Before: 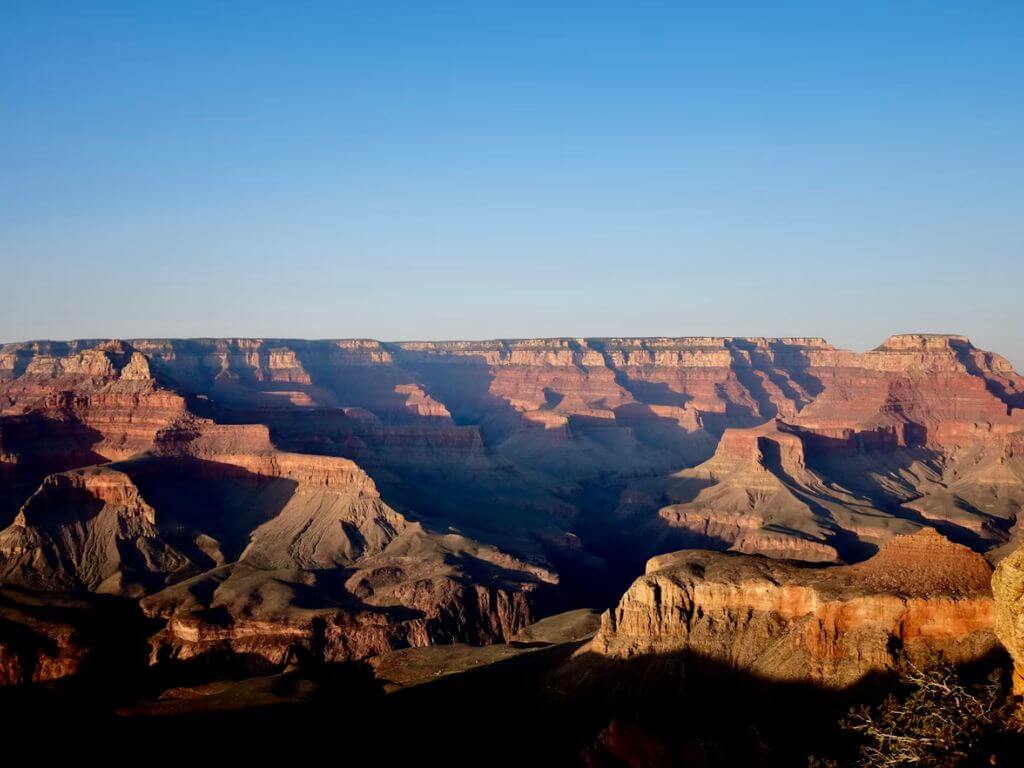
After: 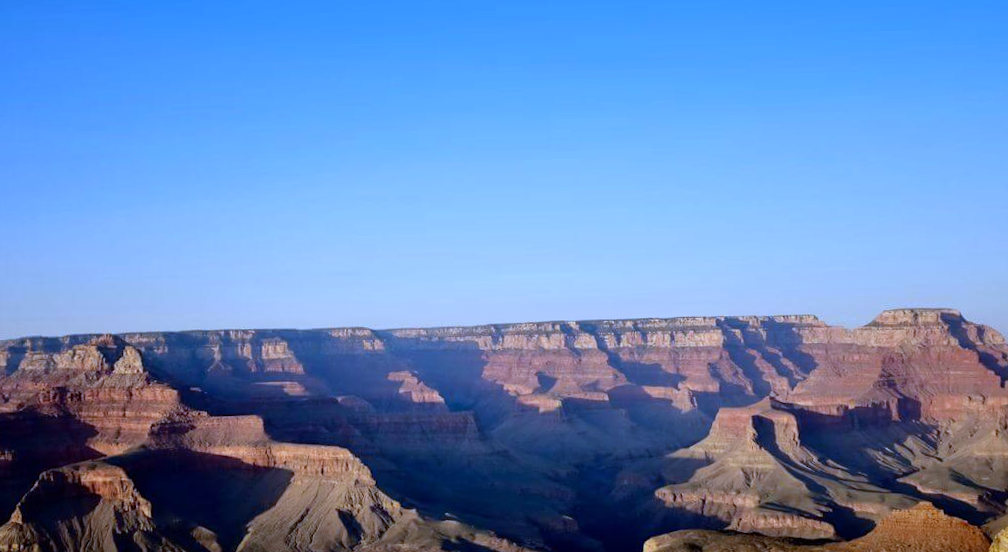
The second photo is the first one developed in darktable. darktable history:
rotate and perspective: rotation -1.42°, crop left 0.016, crop right 0.984, crop top 0.035, crop bottom 0.965
white balance: red 0.871, blue 1.249
crop: bottom 24.967%
